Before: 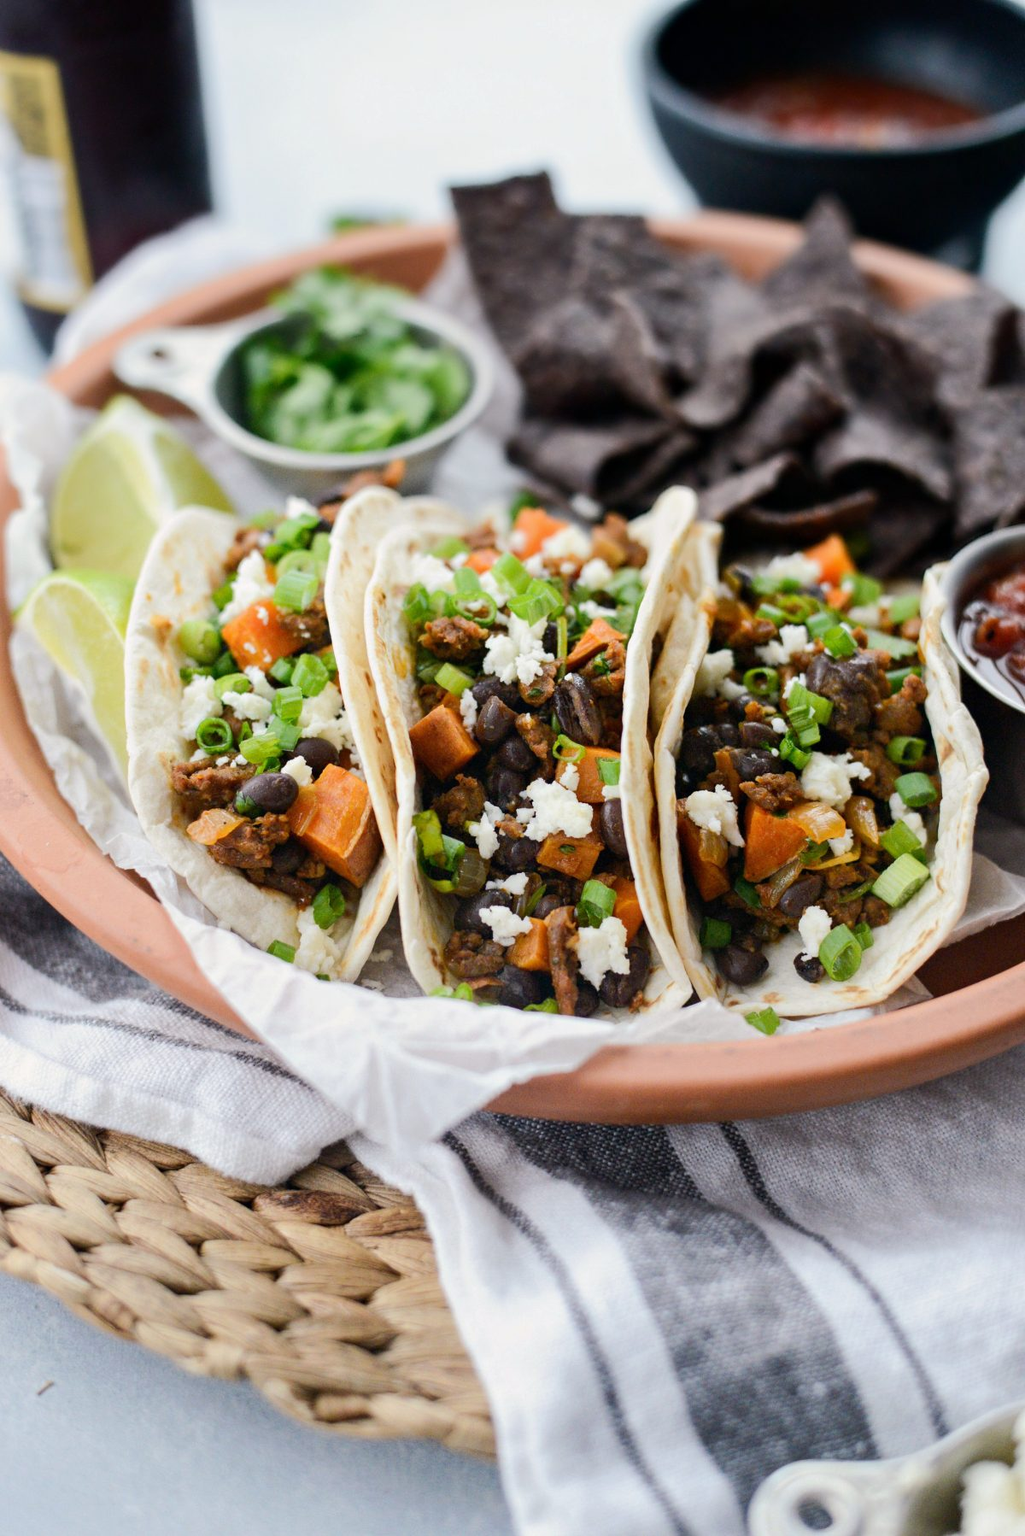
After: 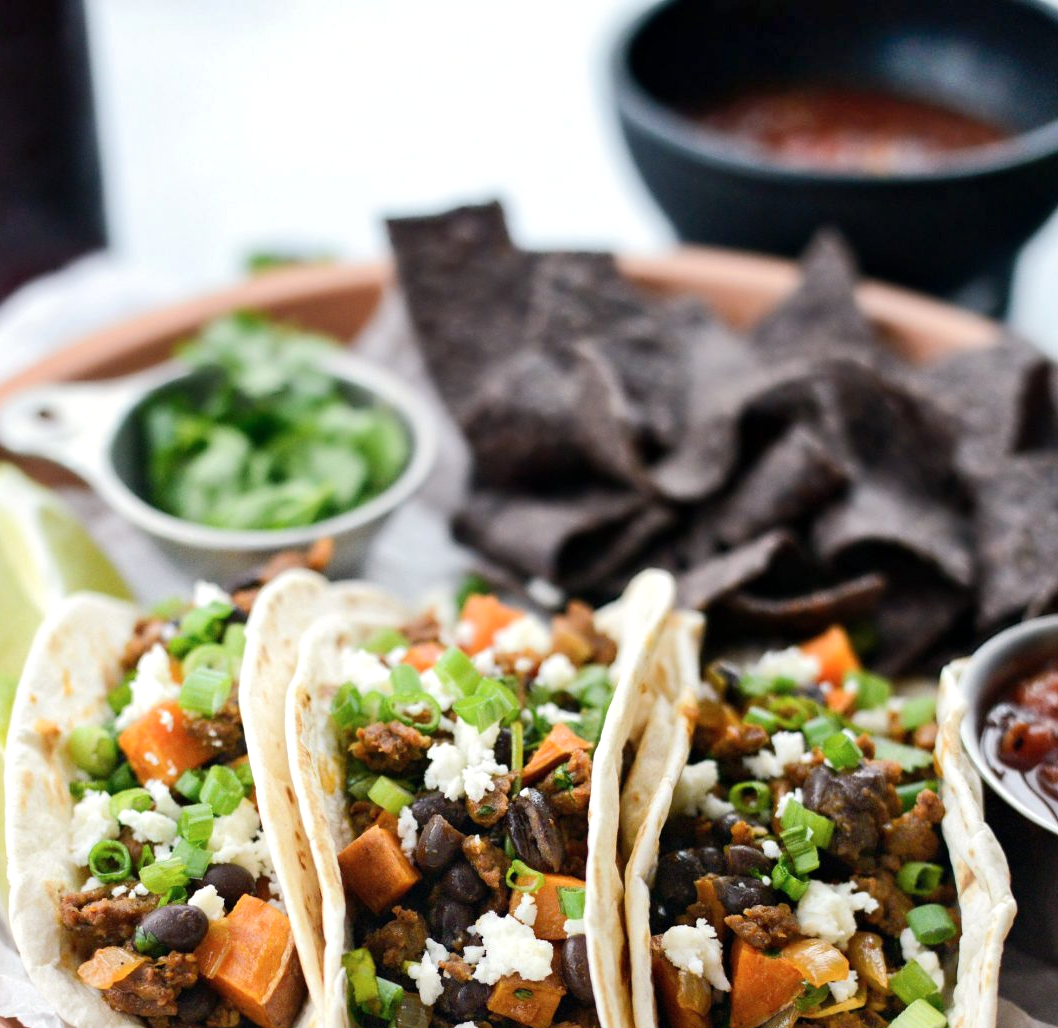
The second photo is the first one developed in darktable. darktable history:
shadows and highlights: radius 44.78, white point adjustment 6.64, compress 79.65%, highlights color adjustment 78.42%, soften with gaussian
crop and rotate: left 11.812%, bottom 42.776%
